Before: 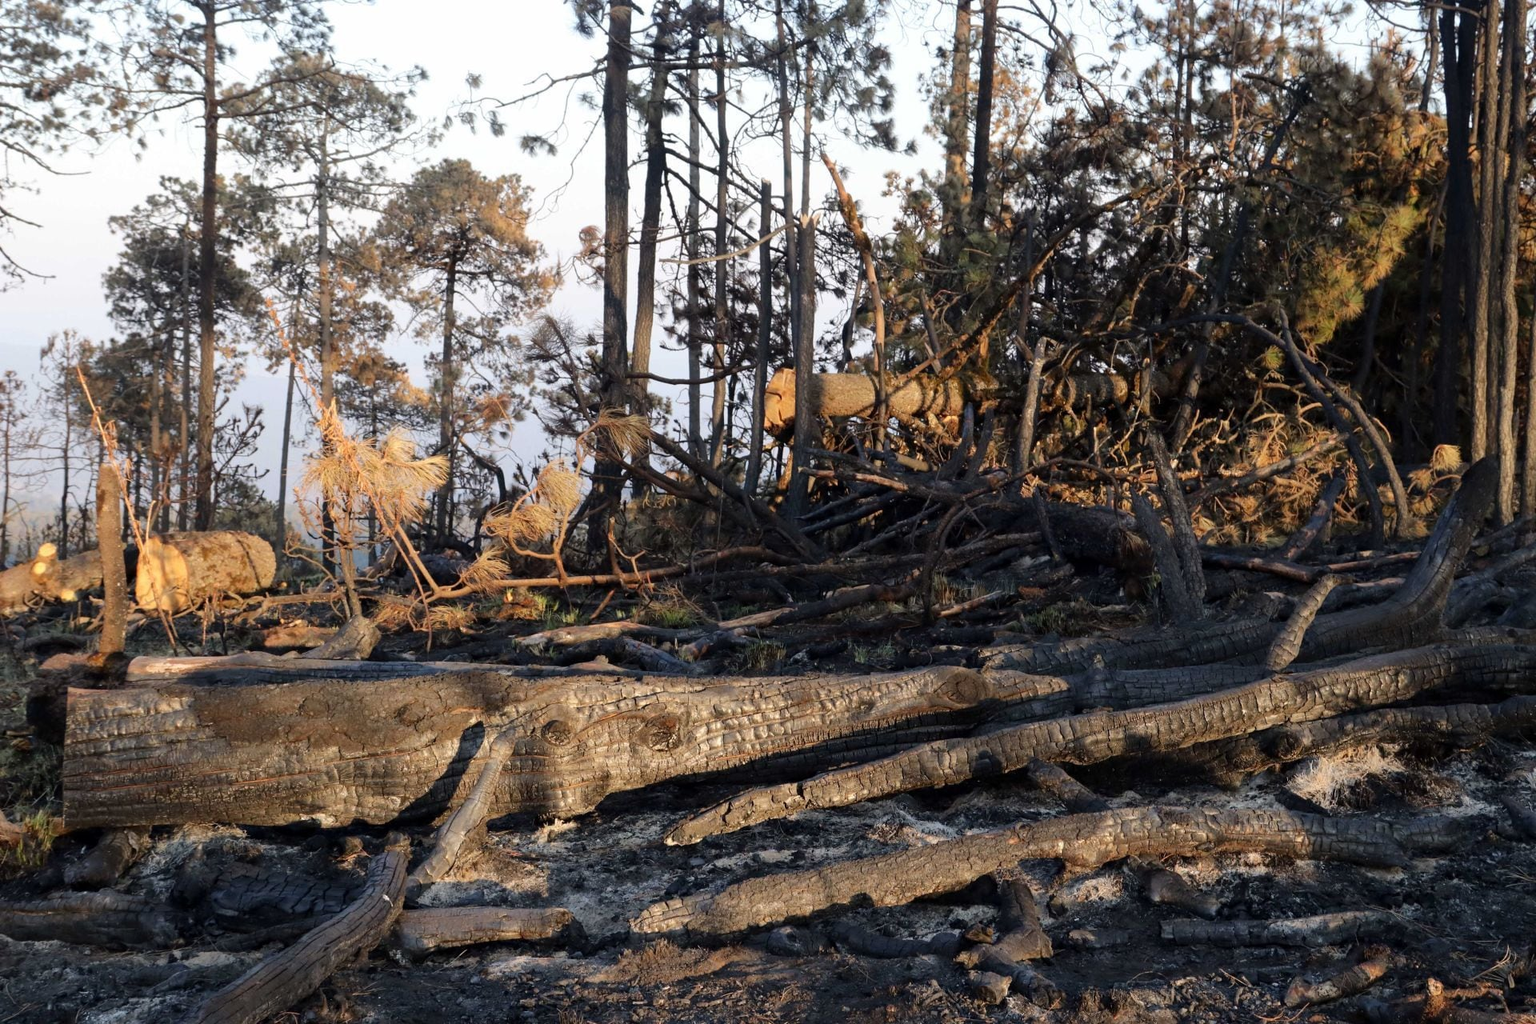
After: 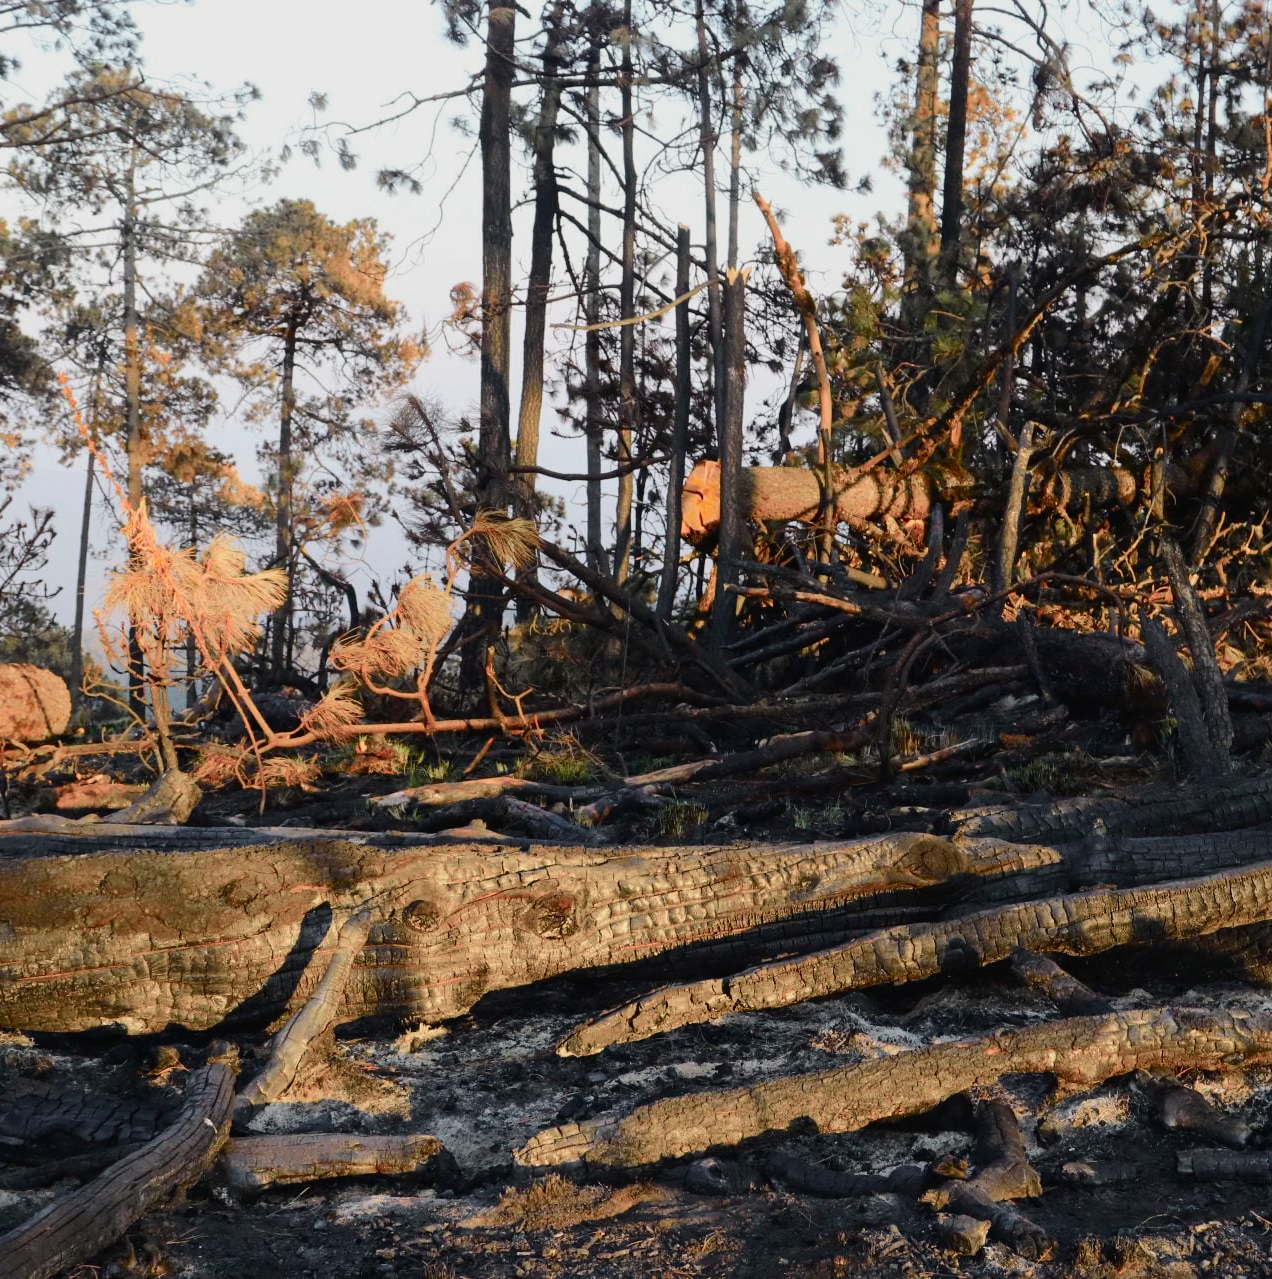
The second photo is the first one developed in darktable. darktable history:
tone equalizer: edges refinement/feathering 500, mask exposure compensation -1.57 EV, preserve details no
crop and rotate: left 14.291%, right 19.408%
tone curve: curves: ch0 [(0, 0.018) (0.036, 0.038) (0.15, 0.131) (0.27, 0.247) (0.528, 0.554) (0.761, 0.761) (1, 0.919)]; ch1 [(0, 0) (0.179, 0.173) (0.322, 0.32) (0.429, 0.431) (0.502, 0.5) (0.519, 0.522) (0.562, 0.588) (0.625, 0.67) (0.711, 0.745) (1, 1)]; ch2 [(0, 0) (0.29, 0.295) (0.404, 0.436) (0.497, 0.499) (0.521, 0.523) (0.561, 0.605) (0.657, 0.655) (0.712, 0.764) (1, 1)], color space Lab, independent channels, preserve colors none
